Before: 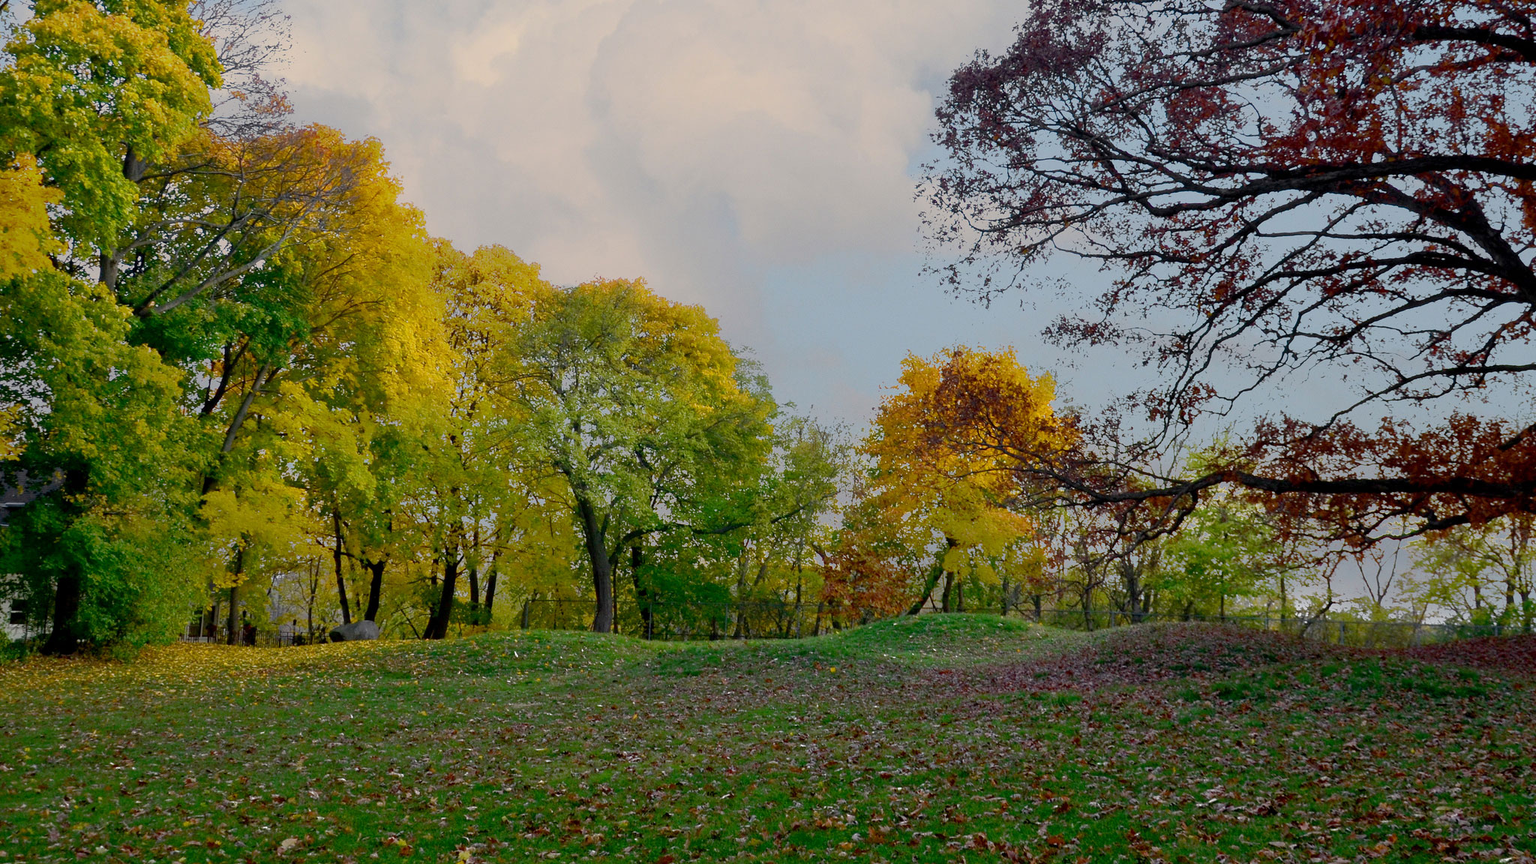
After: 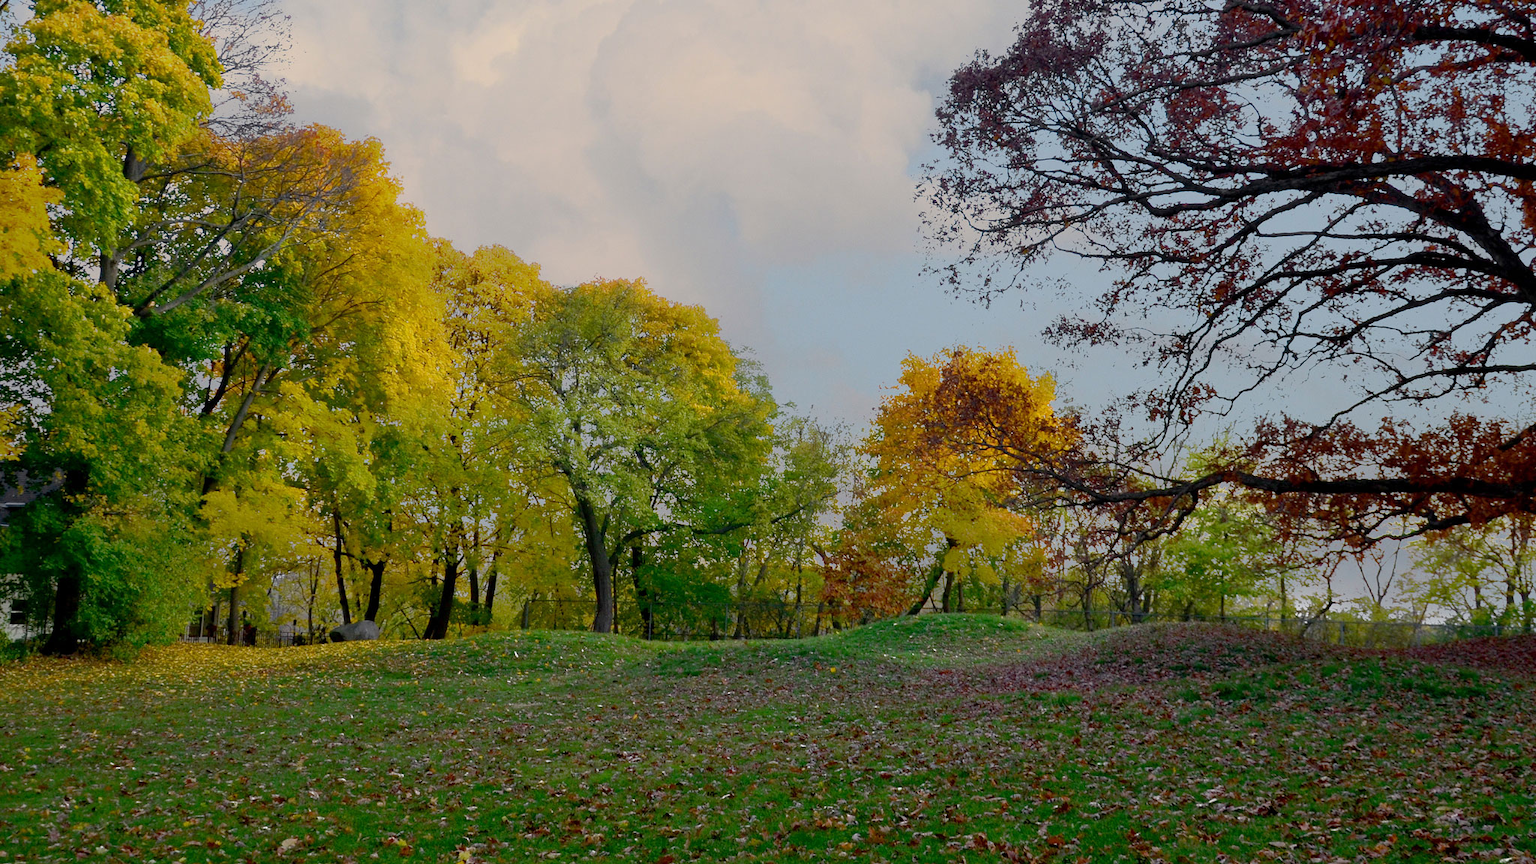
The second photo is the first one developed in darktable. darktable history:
levels: mode automatic, levels [0.093, 0.434, 0.988]
